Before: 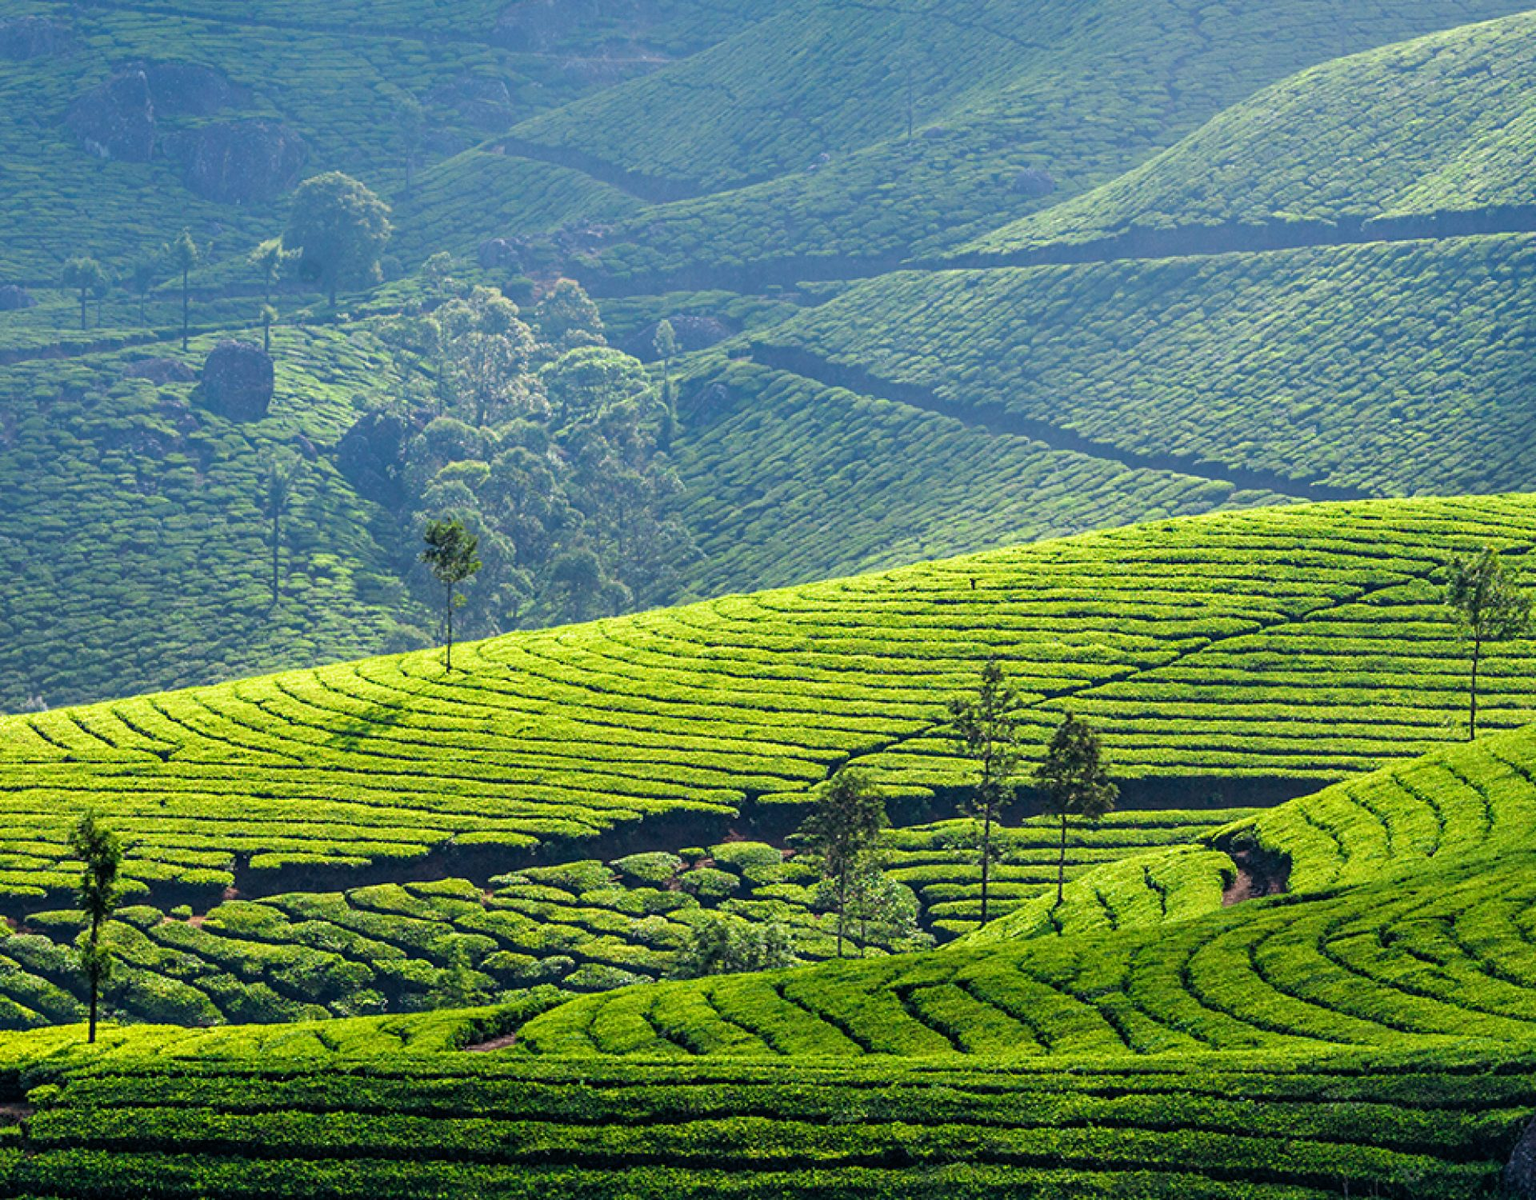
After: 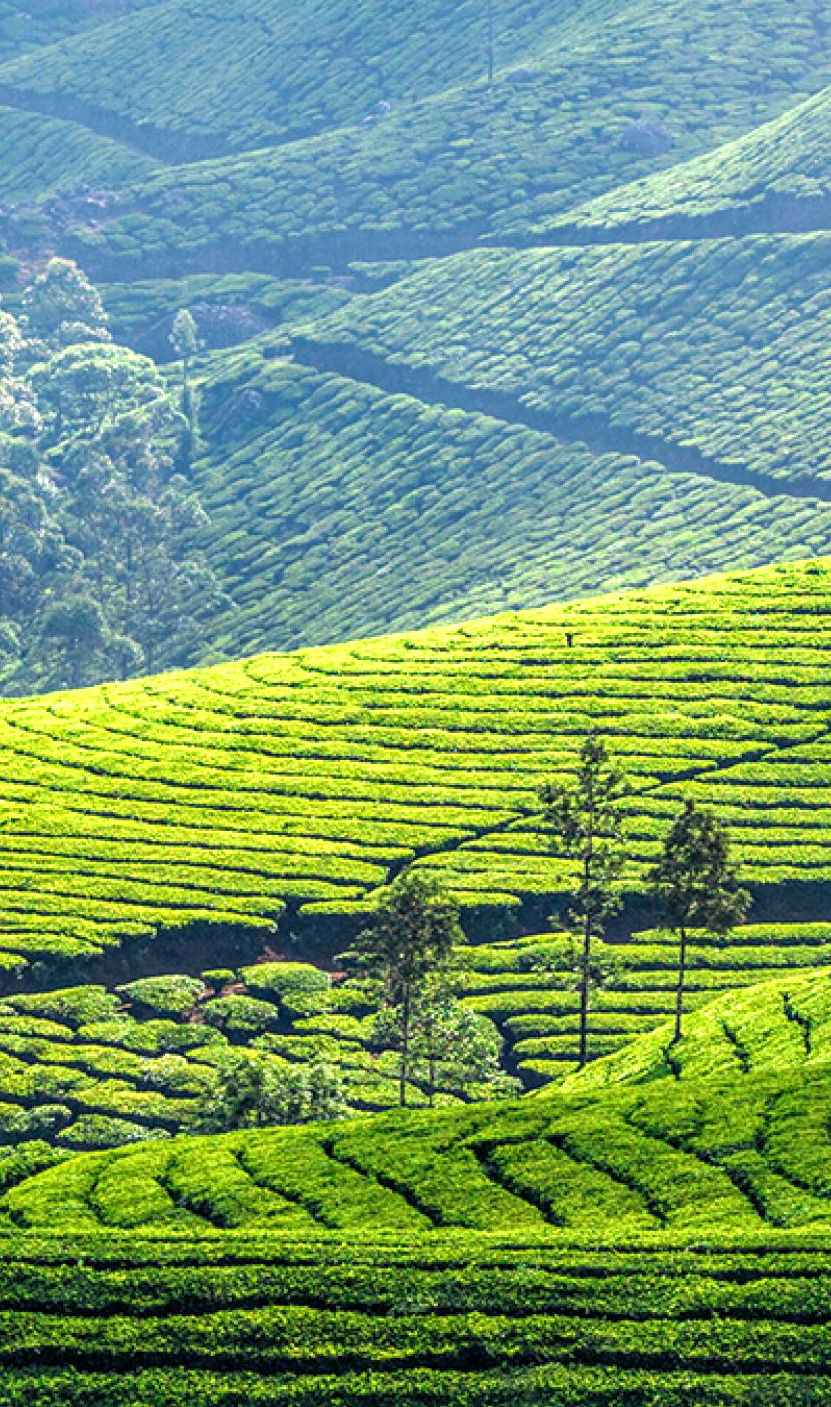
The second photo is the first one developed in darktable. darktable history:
exposure: black level correction 0, exposure 0.499 EV, compensate exposure bias true, compensate highlight preservation false
crop: left 33.72%, top 6.034%, right 22.96%
local contrast: on, module defaults
